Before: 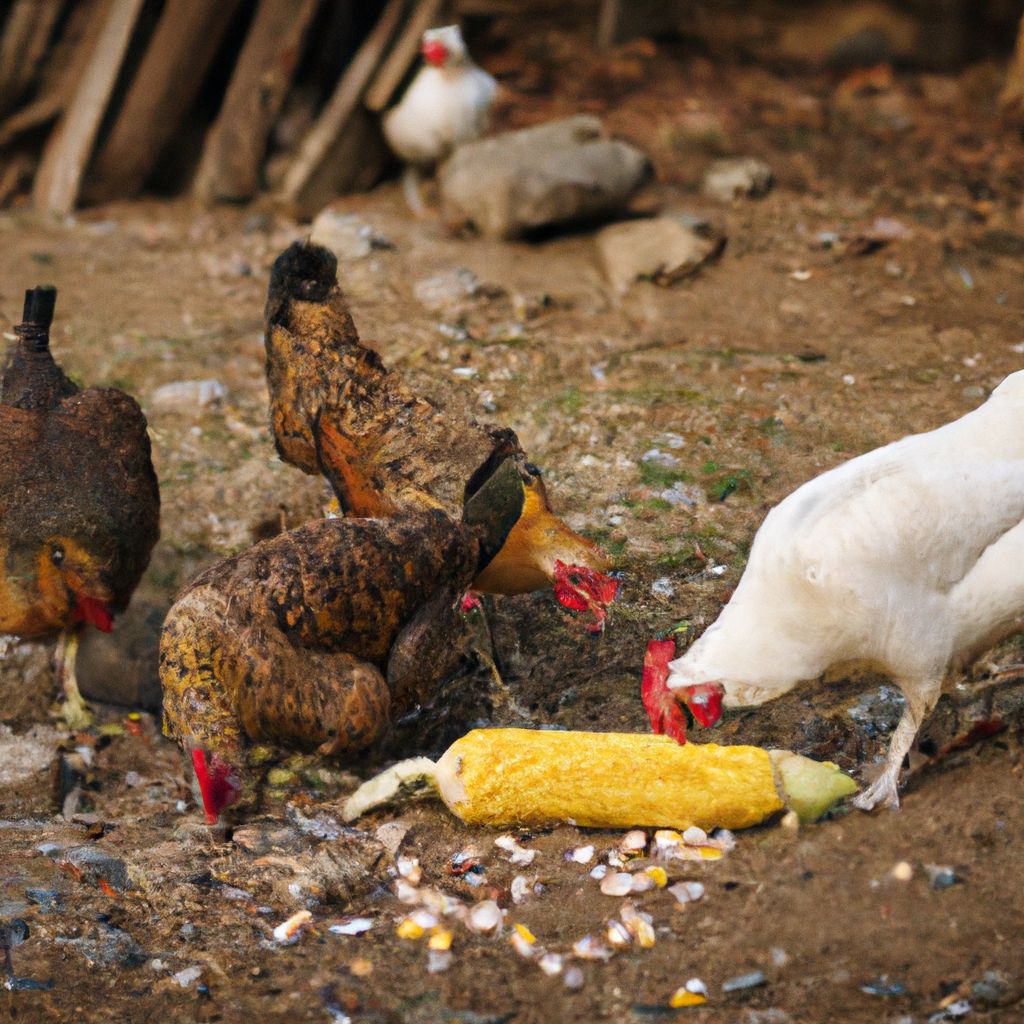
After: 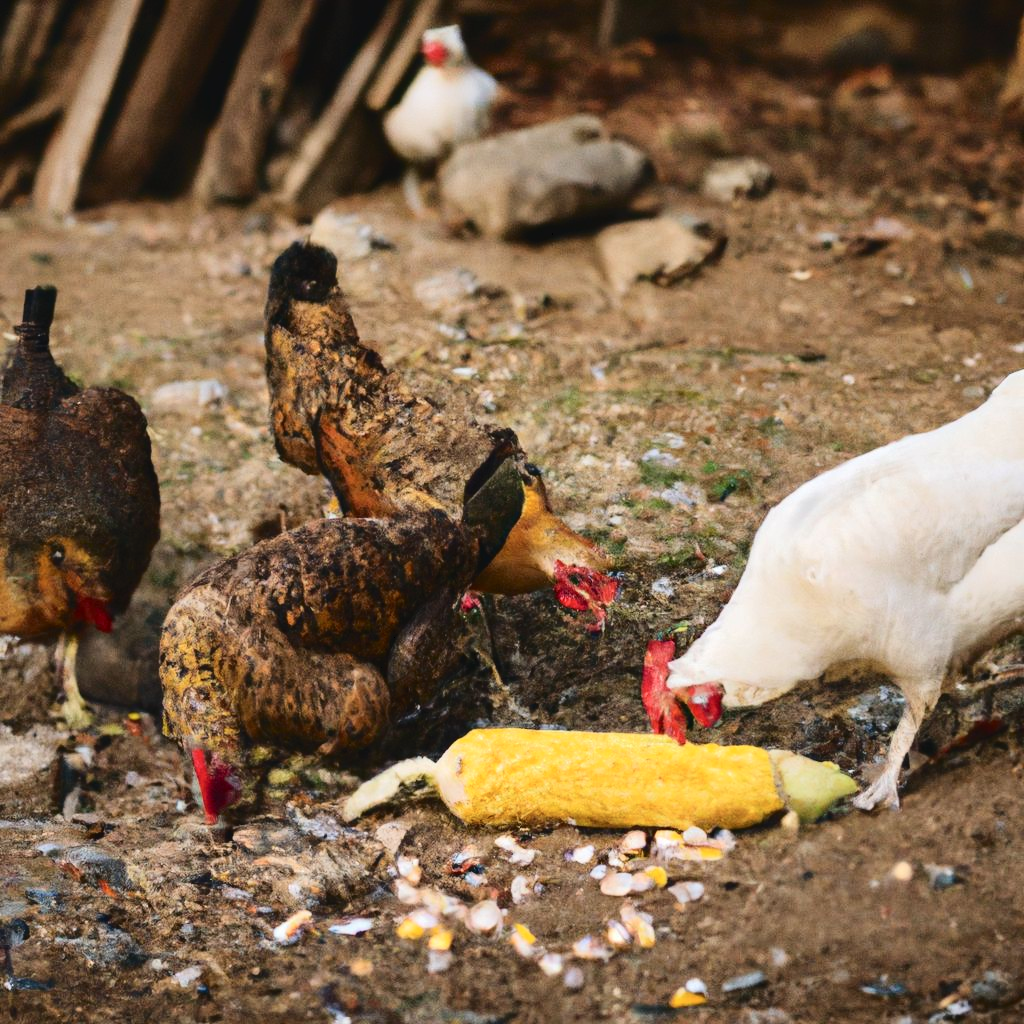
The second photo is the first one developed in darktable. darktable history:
tone curve: curves: ch0 [(0, 0) (0.003, 0.042) (0.011, 0.043) (0.025, 0.047) (0.044, 0.059) (0.069, 0.07) (0.1, 0.085) (0.136, 0.107) (0.177, 0.139) (0.224, 0.185) (0.277, 0.258) (0.335, 0.34) (0.399, 0.434) (0.468, 0.526) (0.543, 0.623) (0.623, 0.709) (0.709, 0.794) (0.801, 0.866) (0.898, 0.919) (1, 1)], color space Lab, independent channels, preserve colors none
